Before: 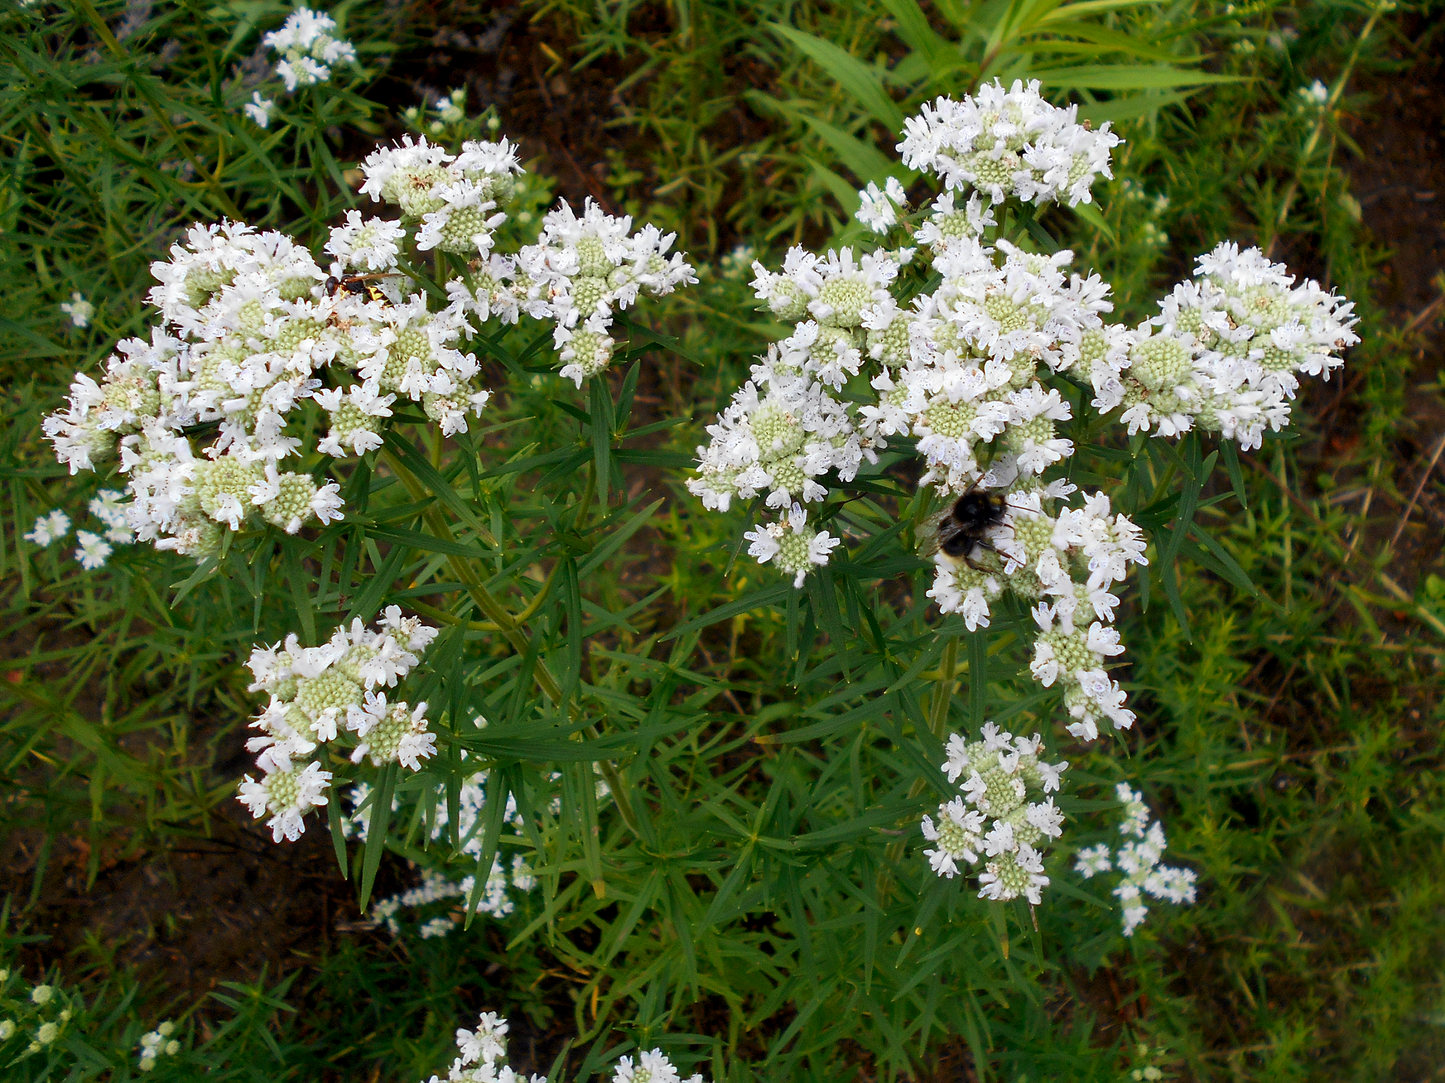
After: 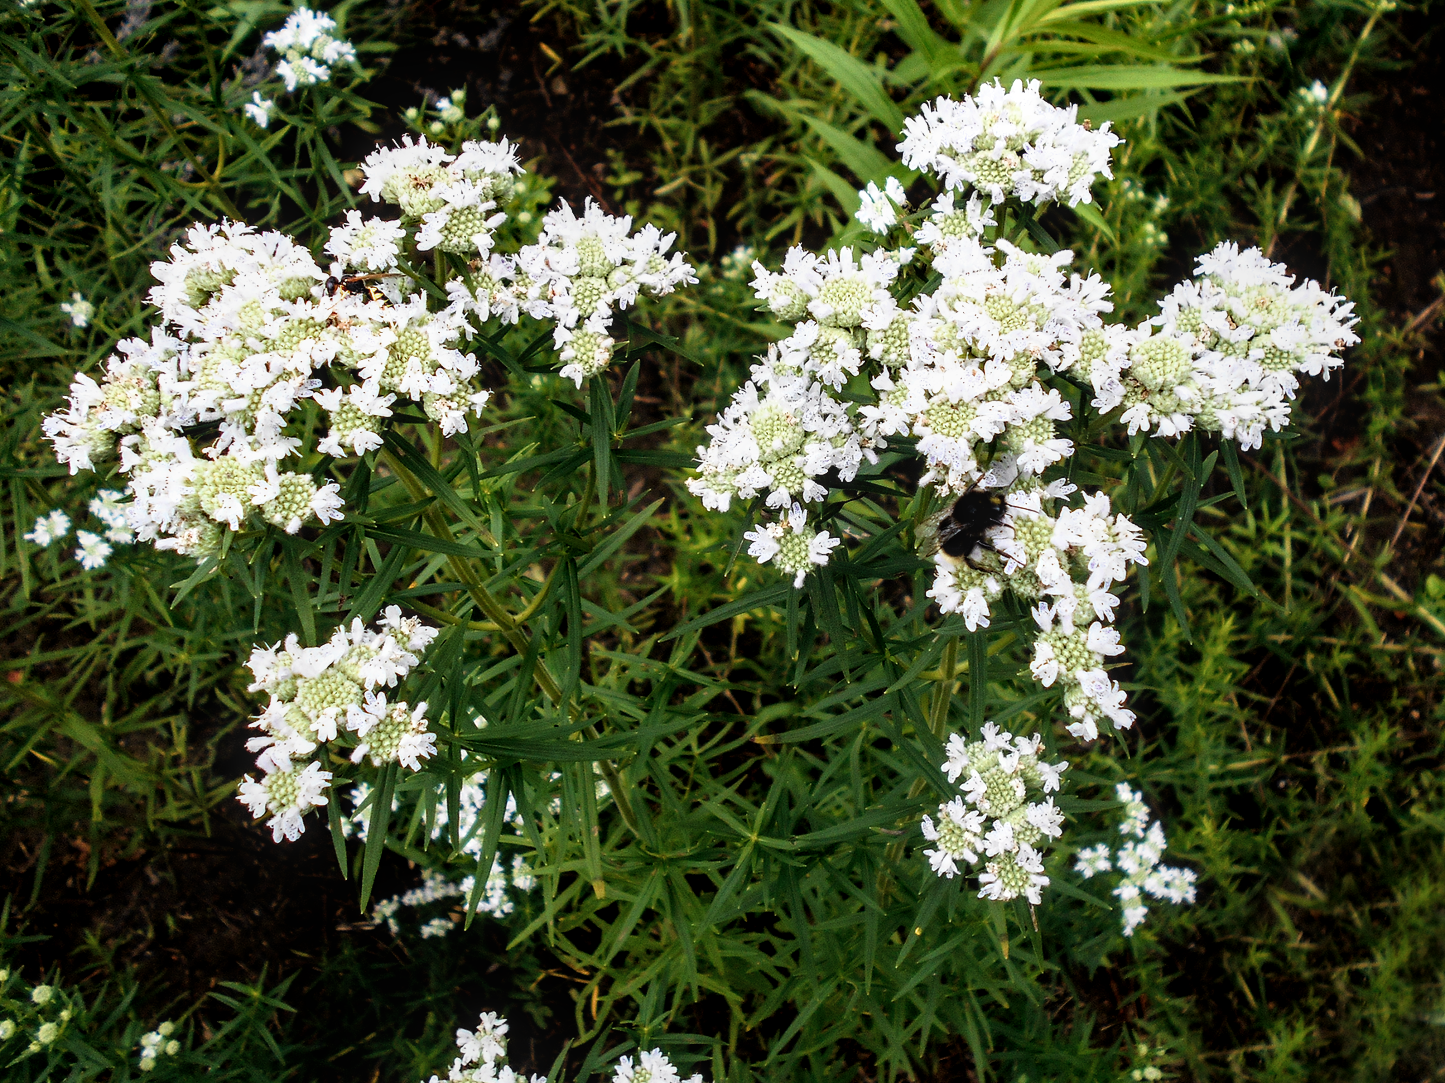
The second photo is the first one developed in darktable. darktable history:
filmic rgb: black relative exposure -6.38 EV, white relative exposure 2.43 EV, target white luminance 99.904%, hardness 5.29, latitude 0.133%, contrast 1.421, highlights saturation mix 3.08%
exposure: exposure 0.201 EV, compensate exposure bias true
local contrast: on, module defaults
